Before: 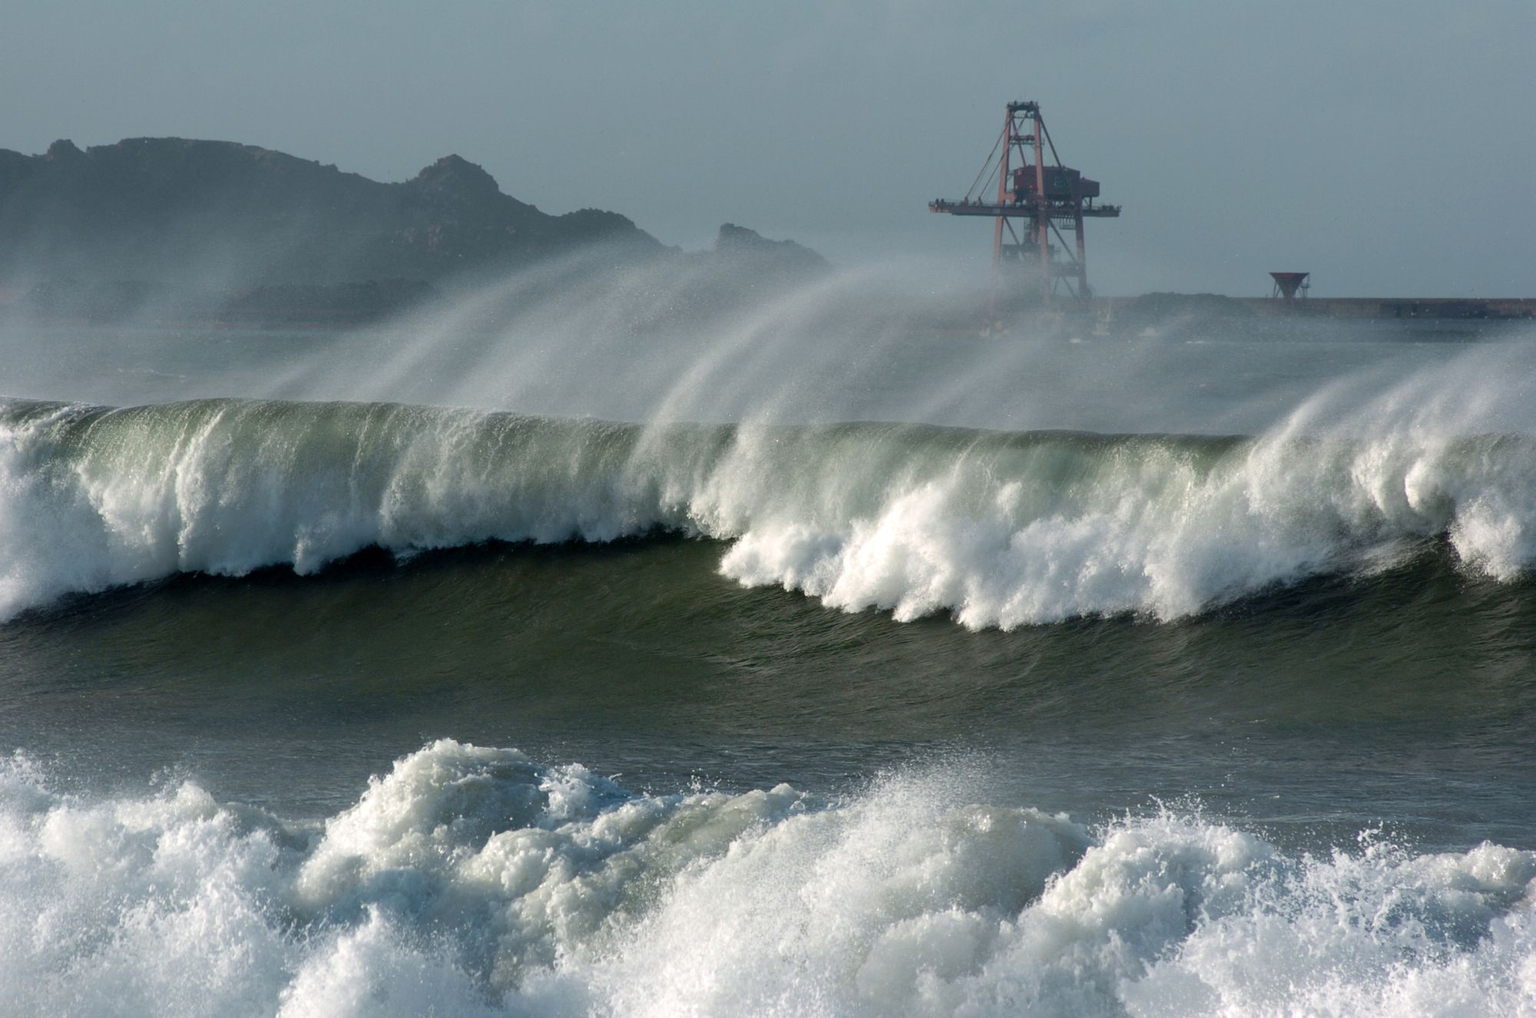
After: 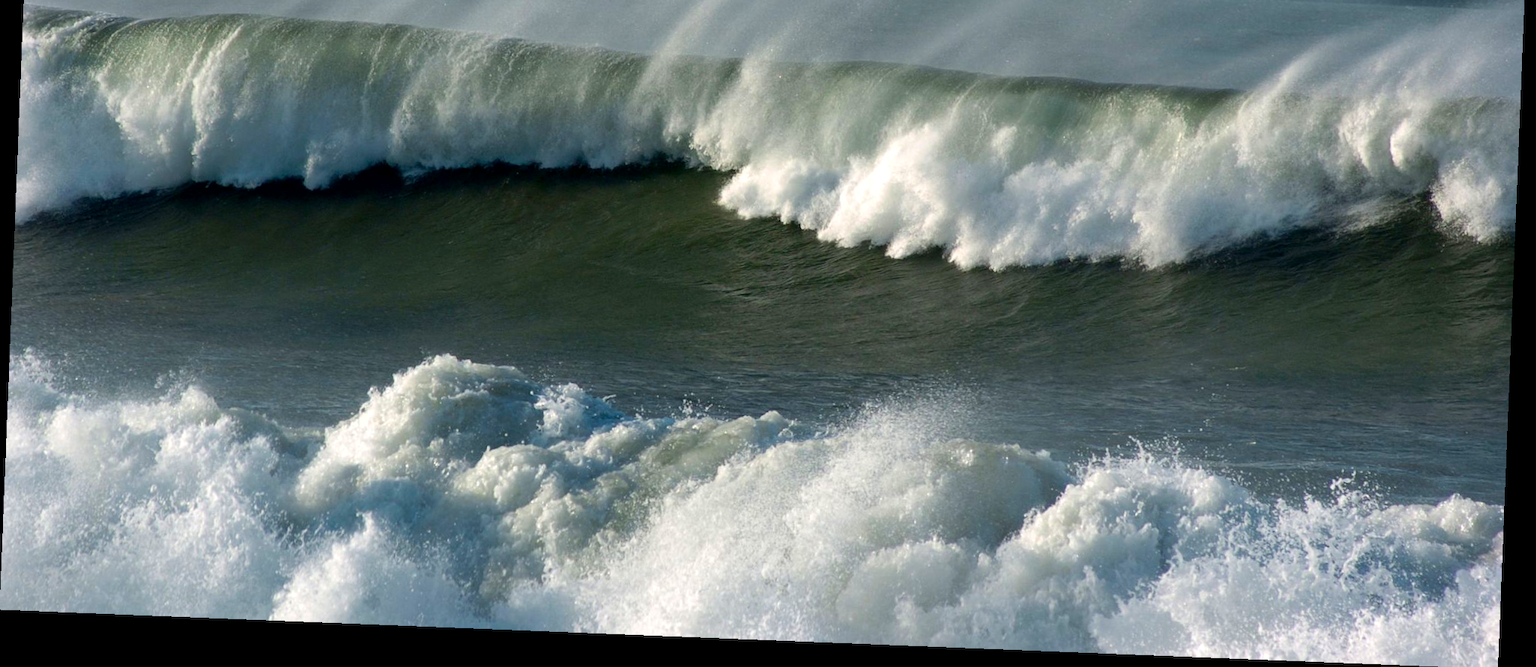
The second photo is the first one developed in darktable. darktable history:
crop and rotate: top 36.435%
rotate and perspective: rotation 2.27°, automatic cropping off
contrast brightness saturation: brightness -0.02, saturation 0.35
local contrast: mode bilateral grid, contrast 100, coarseness 100, detail 108%, midtone range 0.2
